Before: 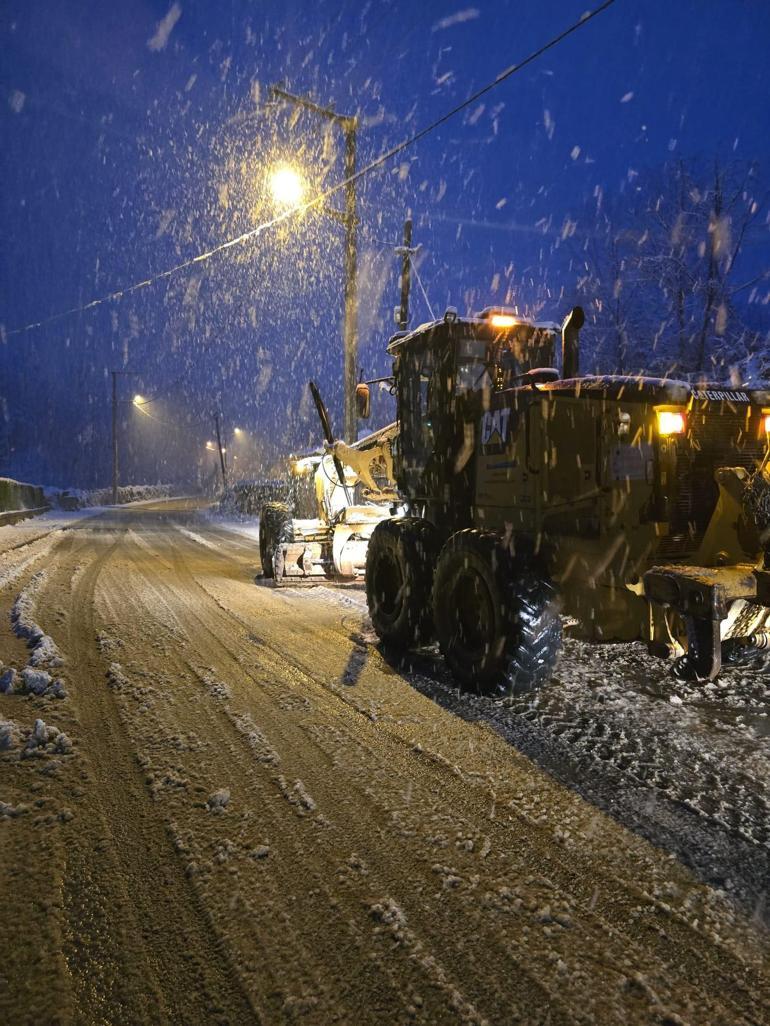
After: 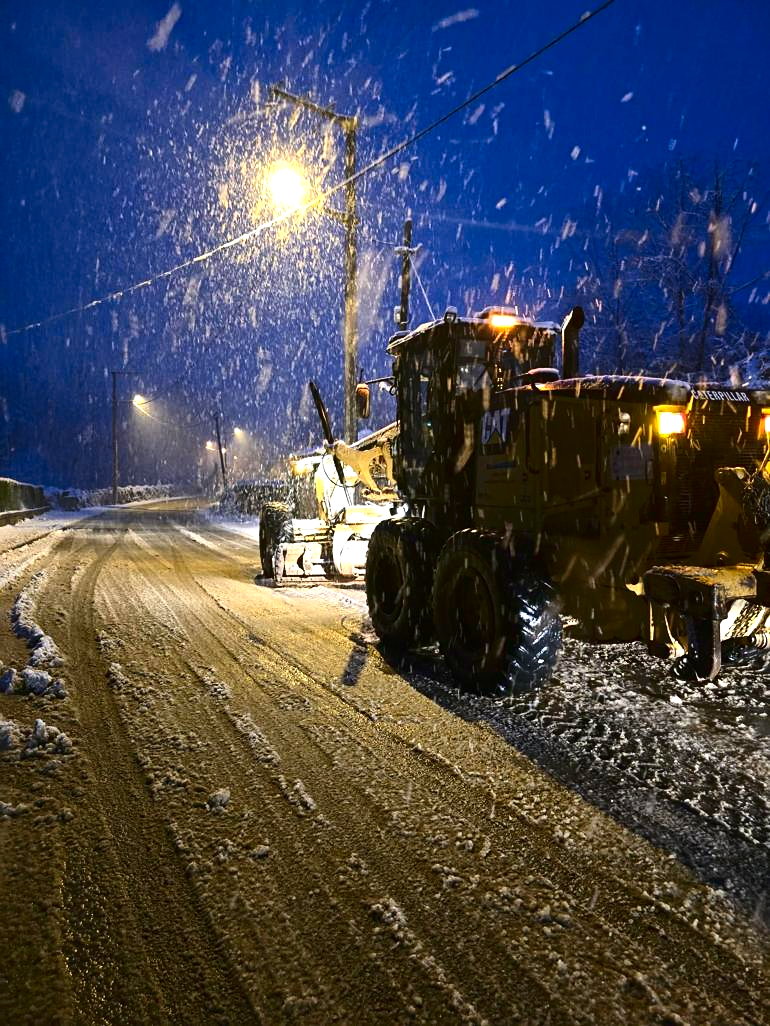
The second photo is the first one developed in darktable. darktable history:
contrast brightness saturation: contrast 0.2, brightness -0.11, saturation 0.1
sharpen: amount 0.2
exposure: exposure 0.6 EV, compensate highlight preservation false
